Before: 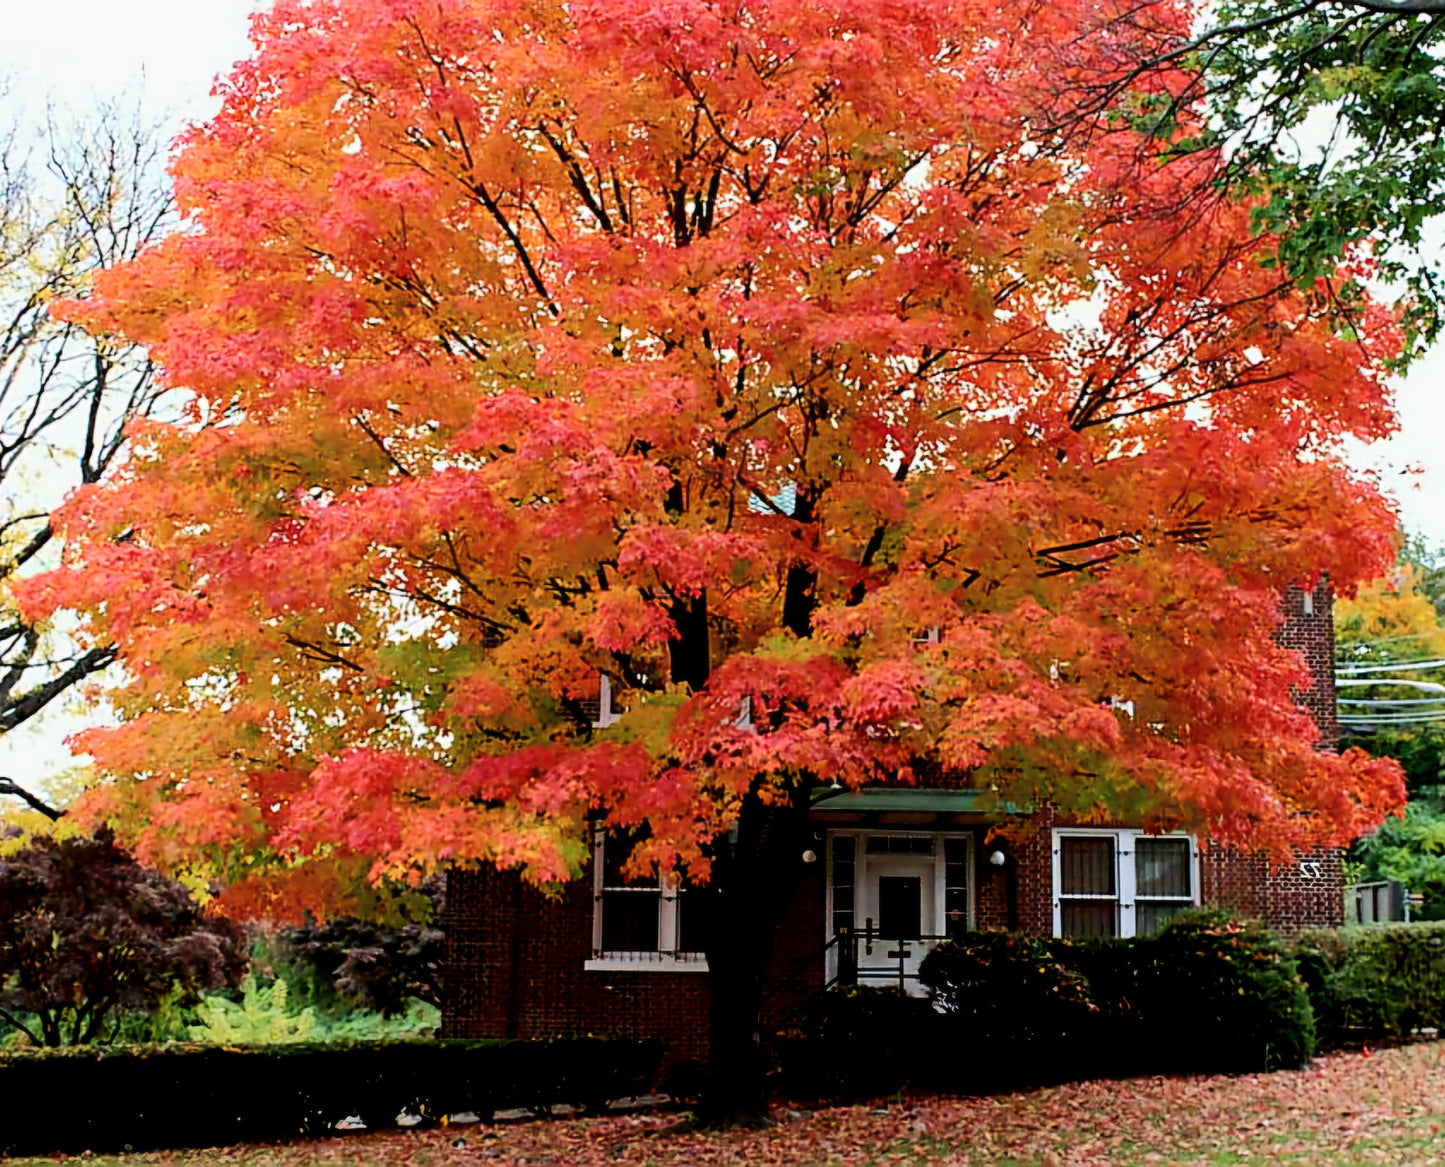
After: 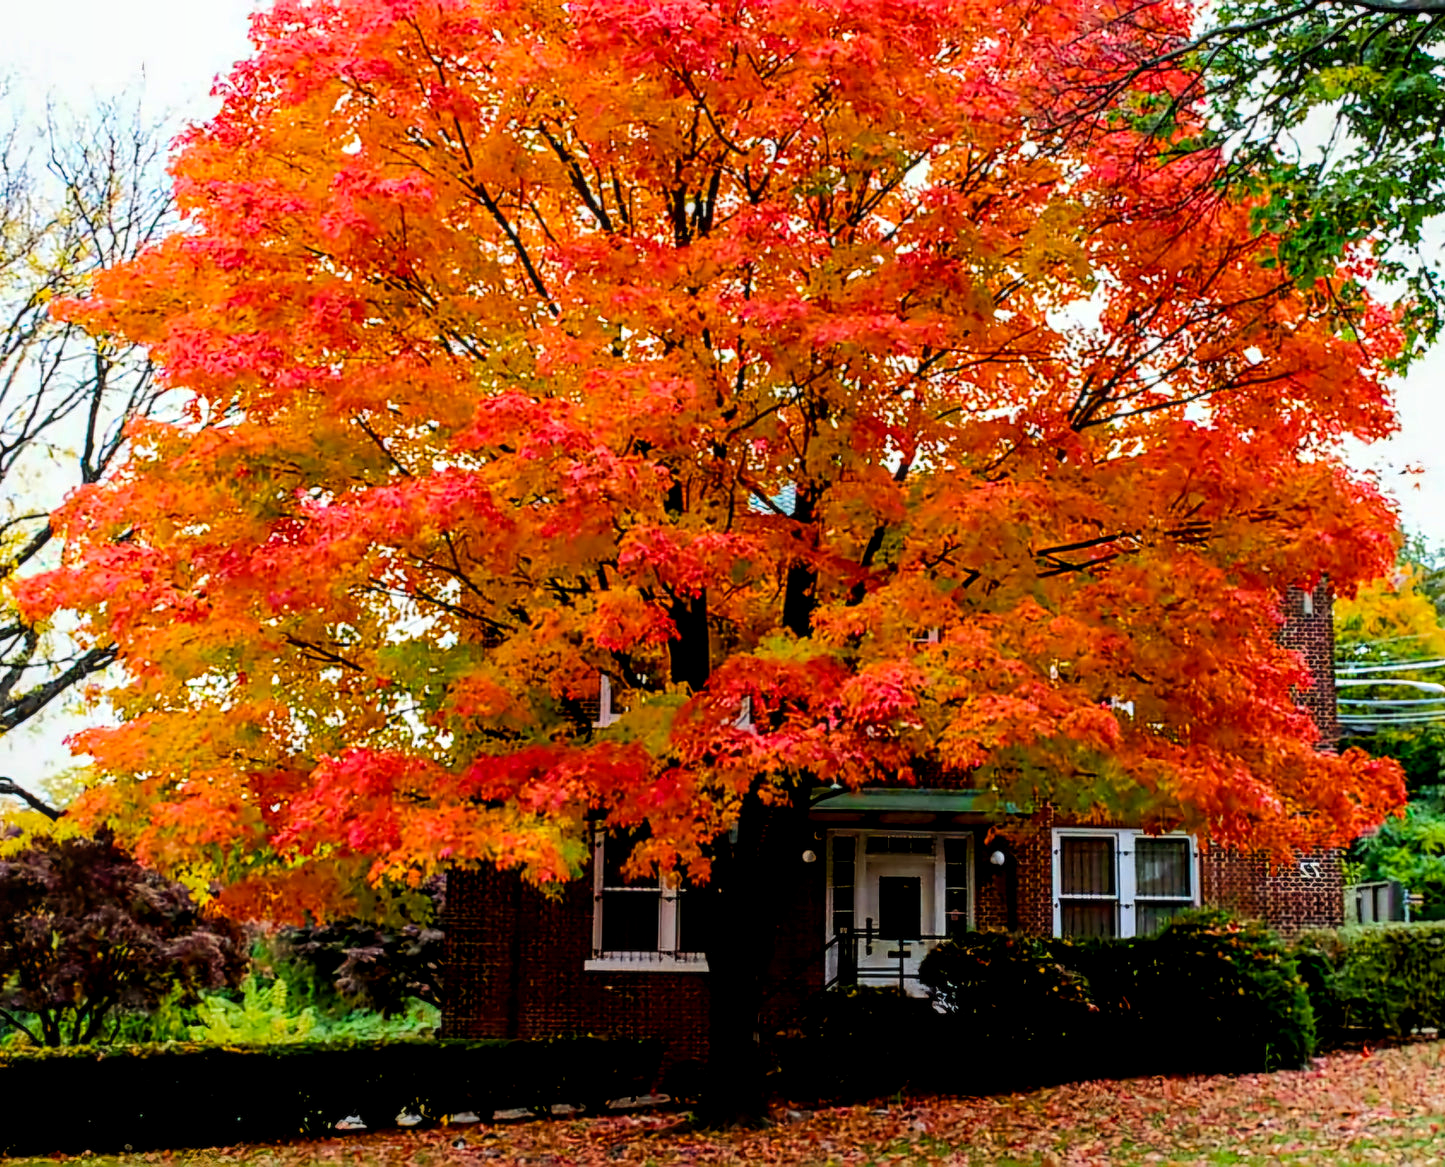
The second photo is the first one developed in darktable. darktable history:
tone equalizer: on, module defaults
color balance rgb: linear chroma grading › global chroma 15.395%, perceptual saturation grading › global saturation 19.808%
local contrast: on, module defaults
